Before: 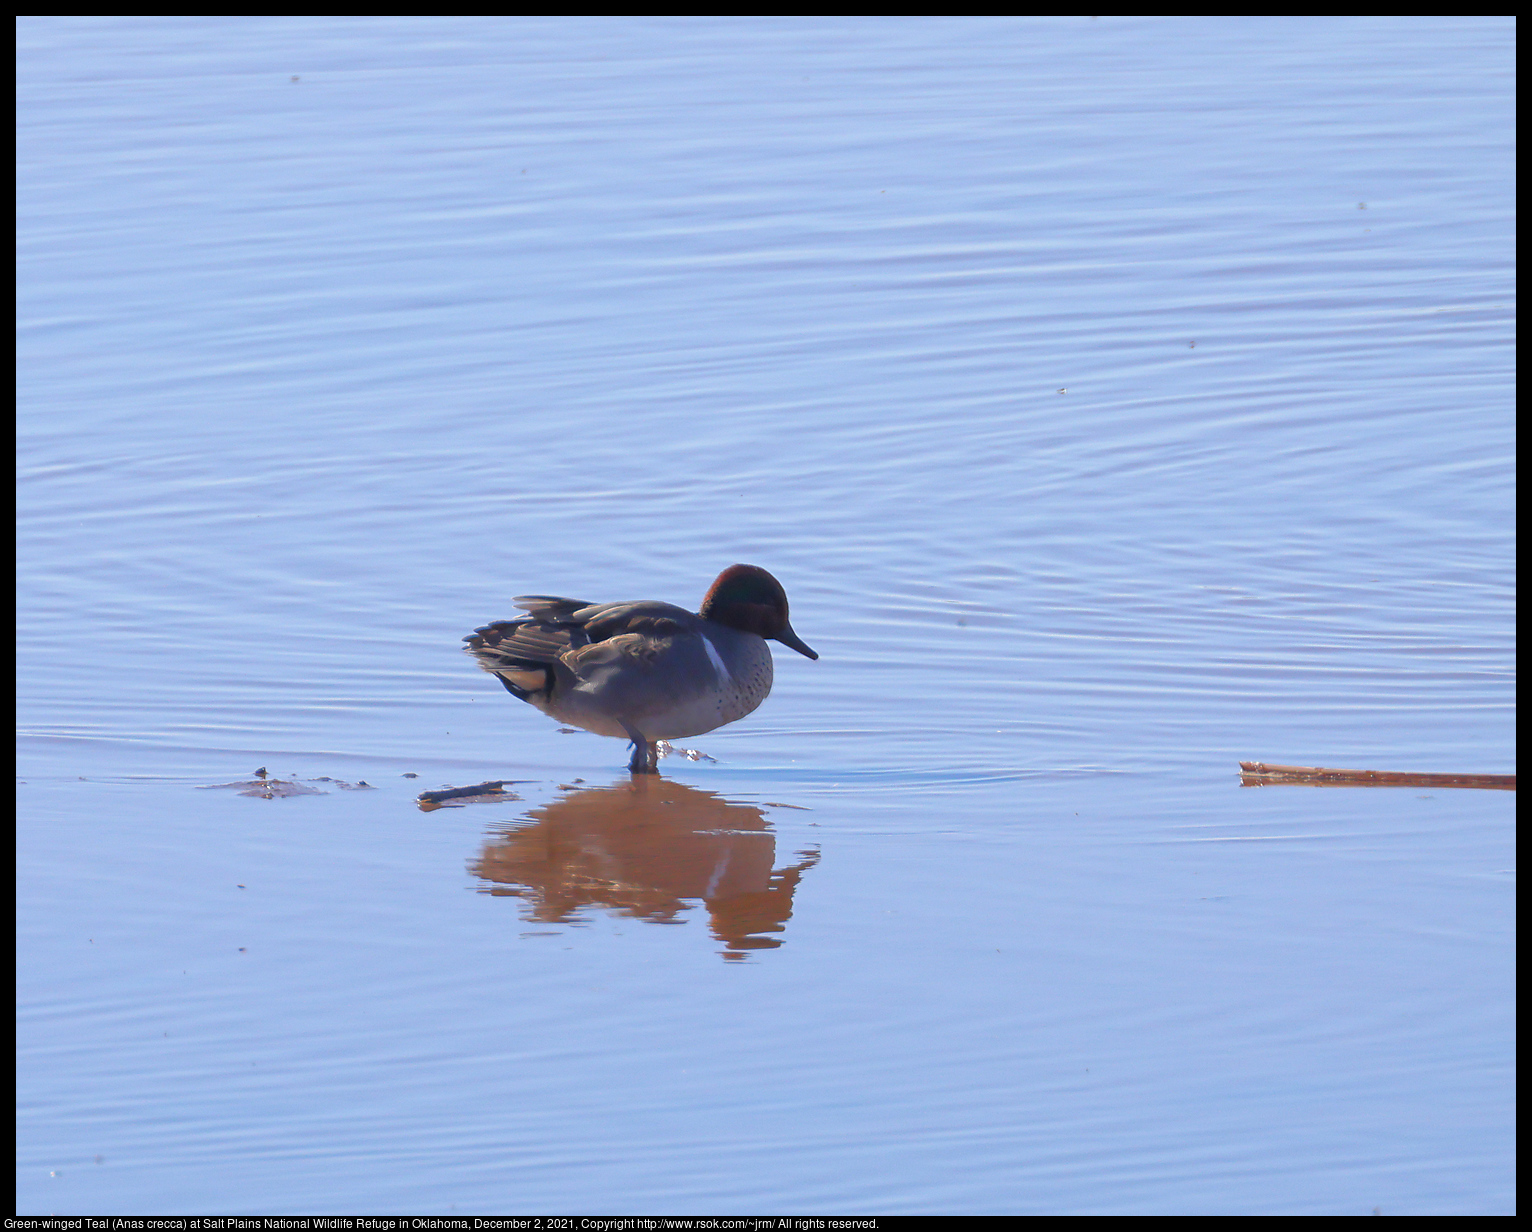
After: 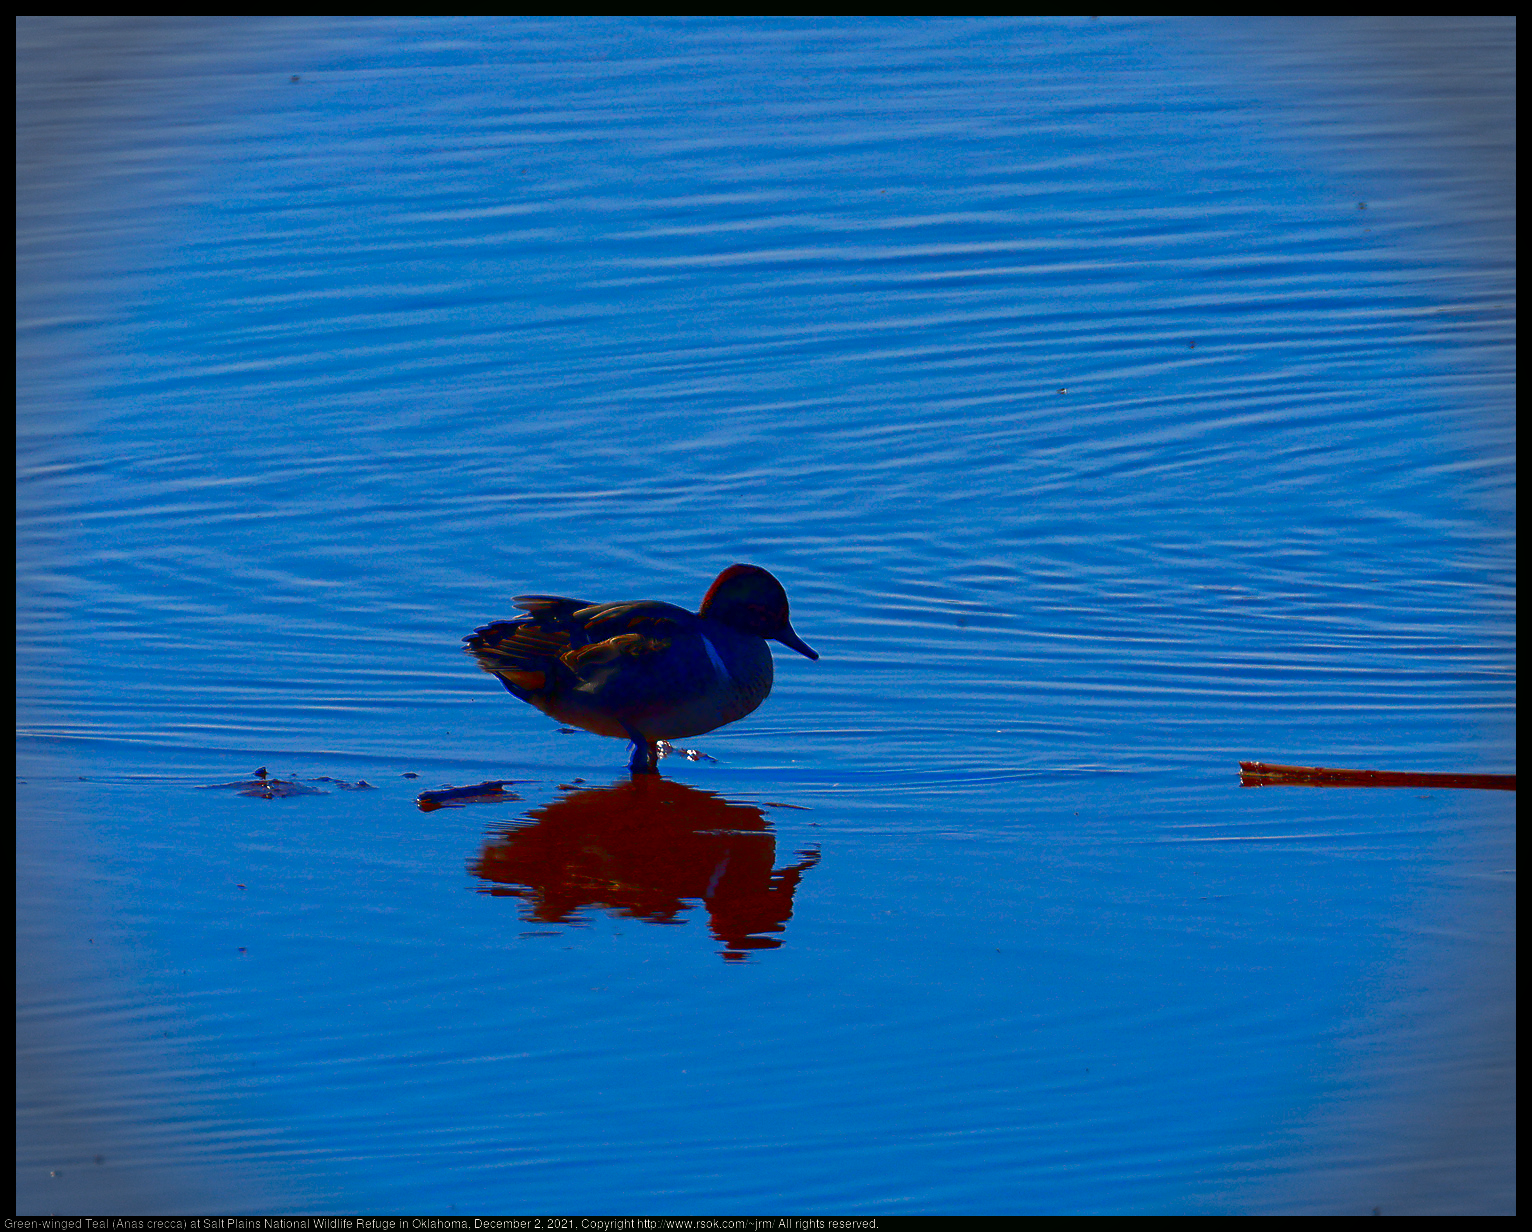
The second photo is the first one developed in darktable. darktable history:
contrast brightness saturation: brightness -0.998, saturation 0.984
color correction: highlights a* 4.64, highlights b* 4.97, shadows a* -7.4, shadows b* 4.73
vignetting: fall-off start 87.86%, fall-off radius 24.95%
color balance rgb: global offset › luminance -0.881%, perceptual saturation grading › global saturation 0.02%, perceptual saturation grading › mid-tones 11.415%, perceptual brilliance grading › mid-tones 10.676%, perceptual brilliance grading › shadows 15.328%
